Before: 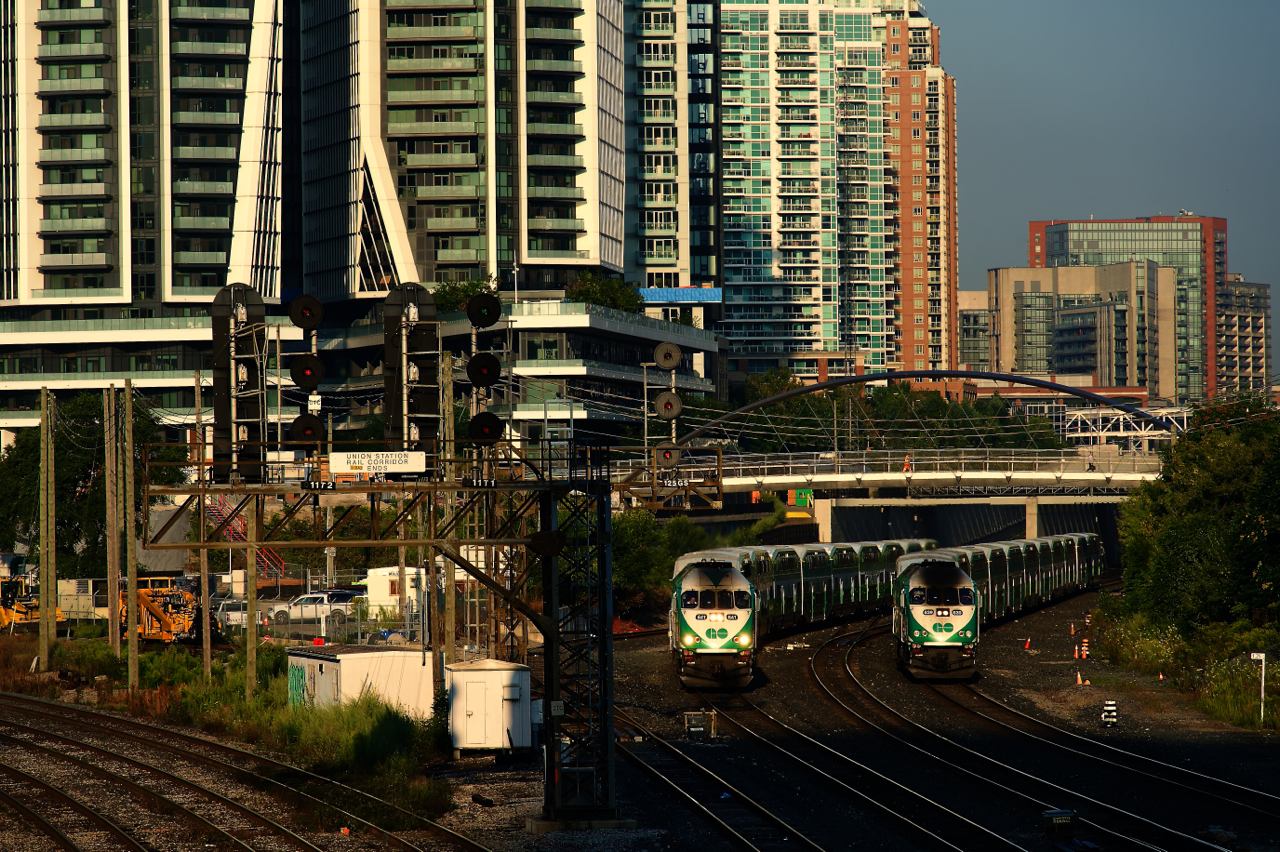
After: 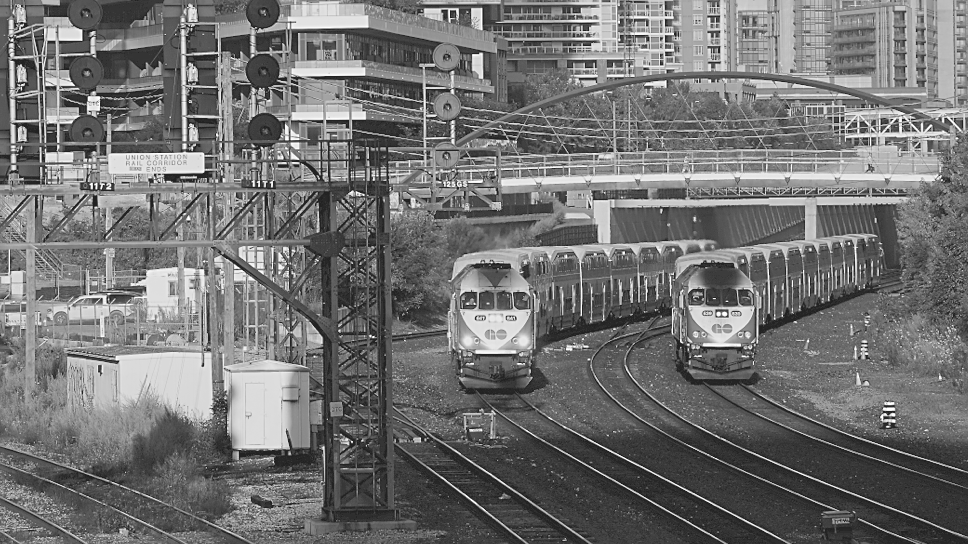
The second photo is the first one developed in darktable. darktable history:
contrast brightness saturation: contrast -0.26, saturation -0.43
sharpen: on, module defaults
crop and rotate: left 17.299%, top 35.115%, right 7.015%, bottom 1.024%
exposure: exposure 0.217 EV, compensate highlight preservation false
monochrome: on, module defaults
